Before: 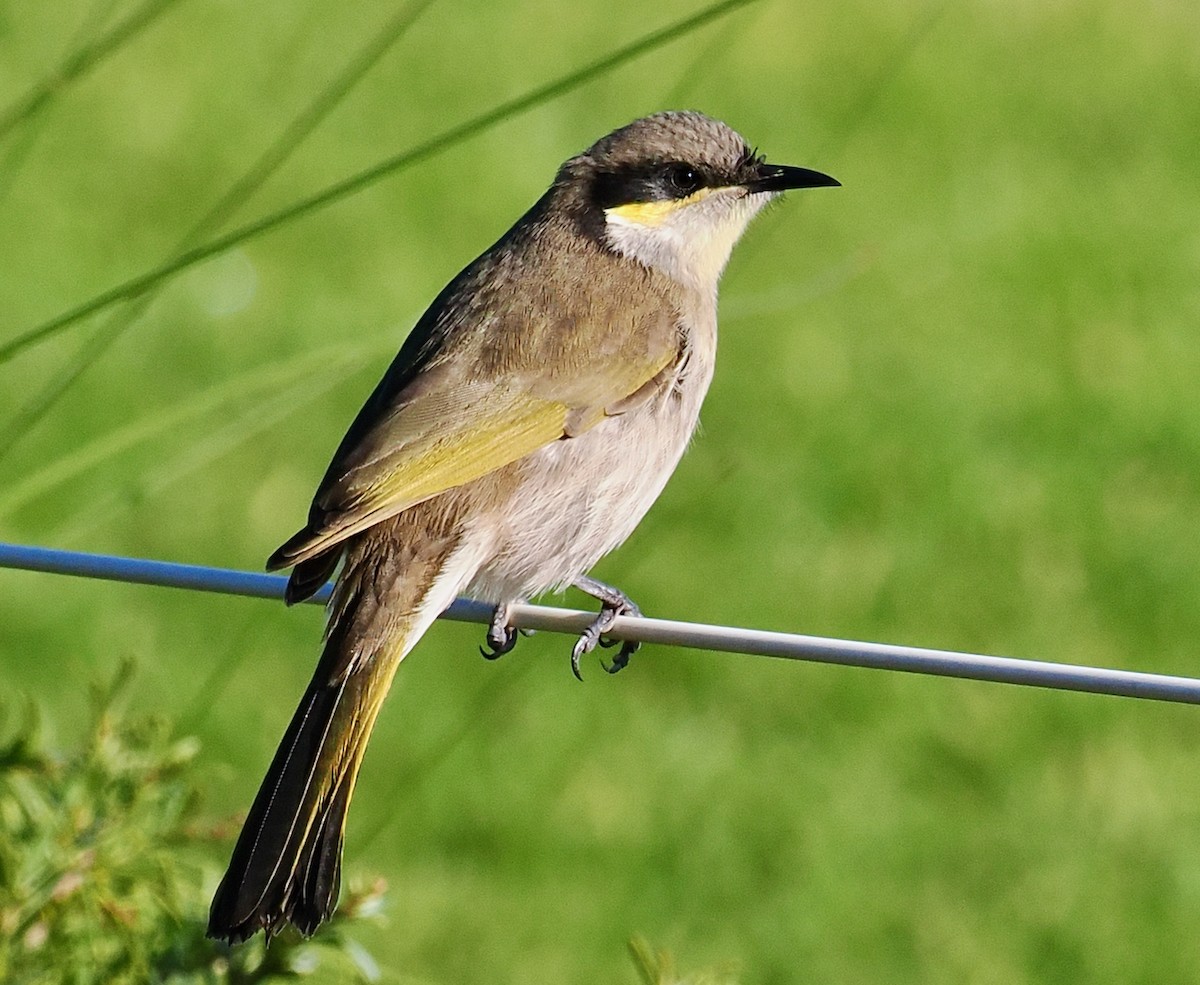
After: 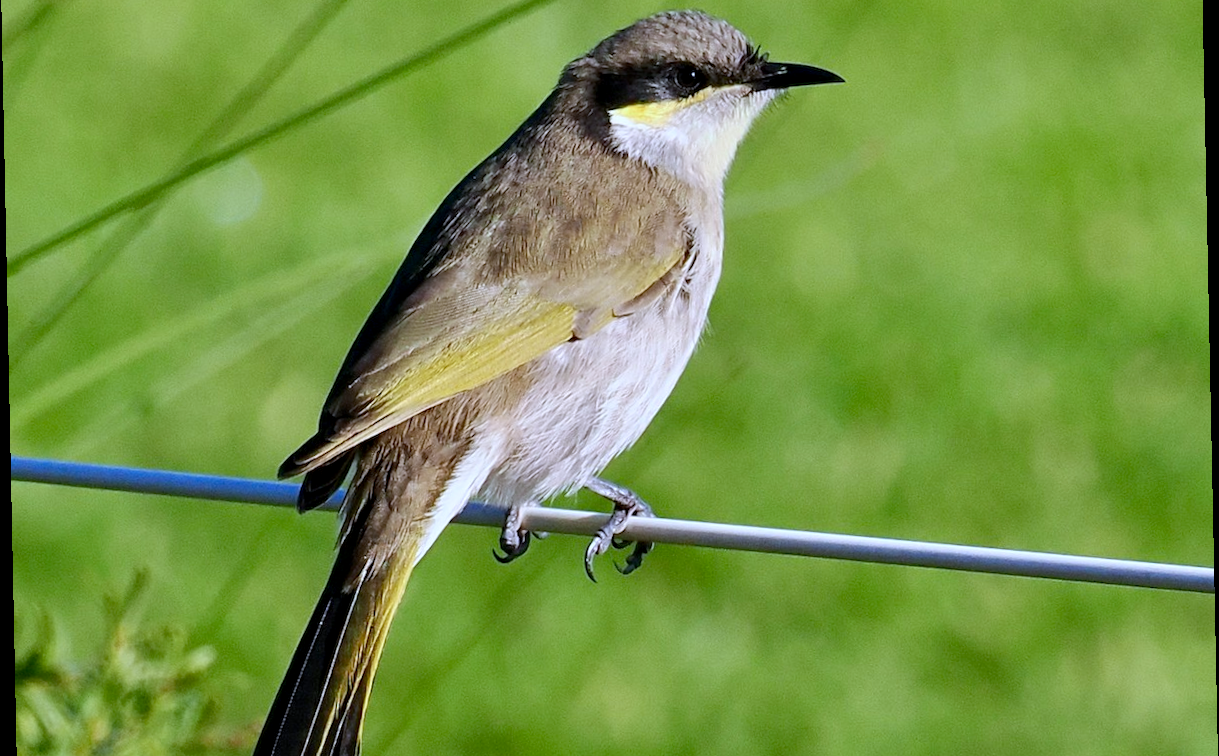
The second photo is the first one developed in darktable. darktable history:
white balance: red 0.948, green 1.02, blue 1.176
rotate and perspective: rotation -1.17°, automatic cropping off
crop: top 11.038%, bottom 13.962%
